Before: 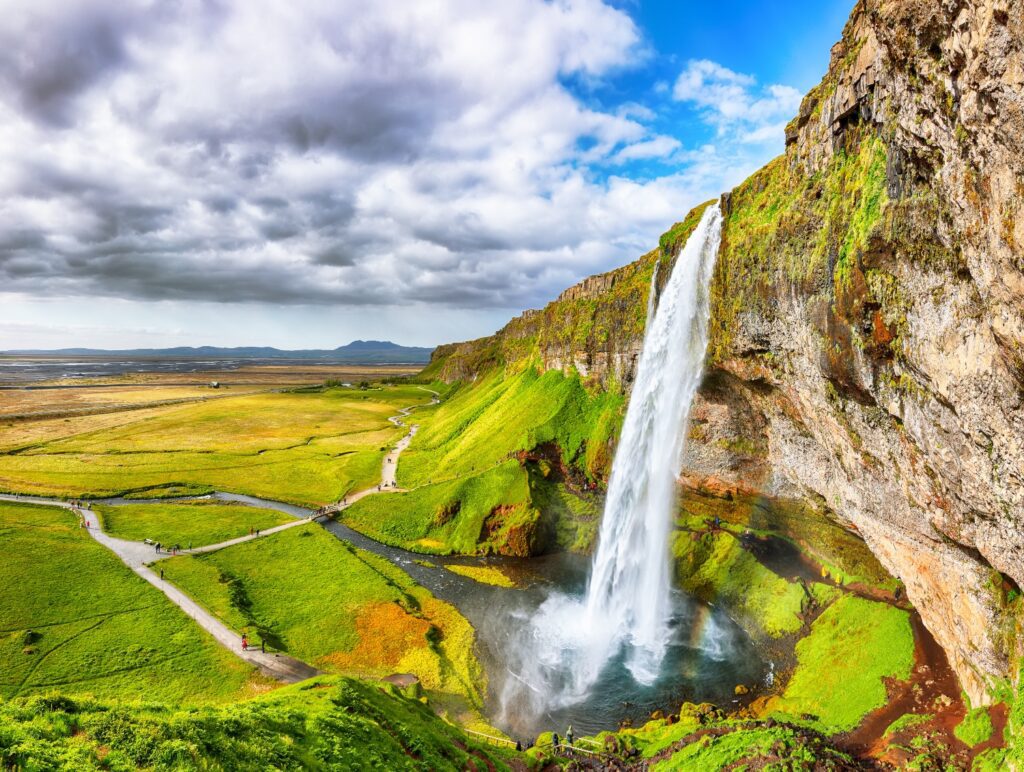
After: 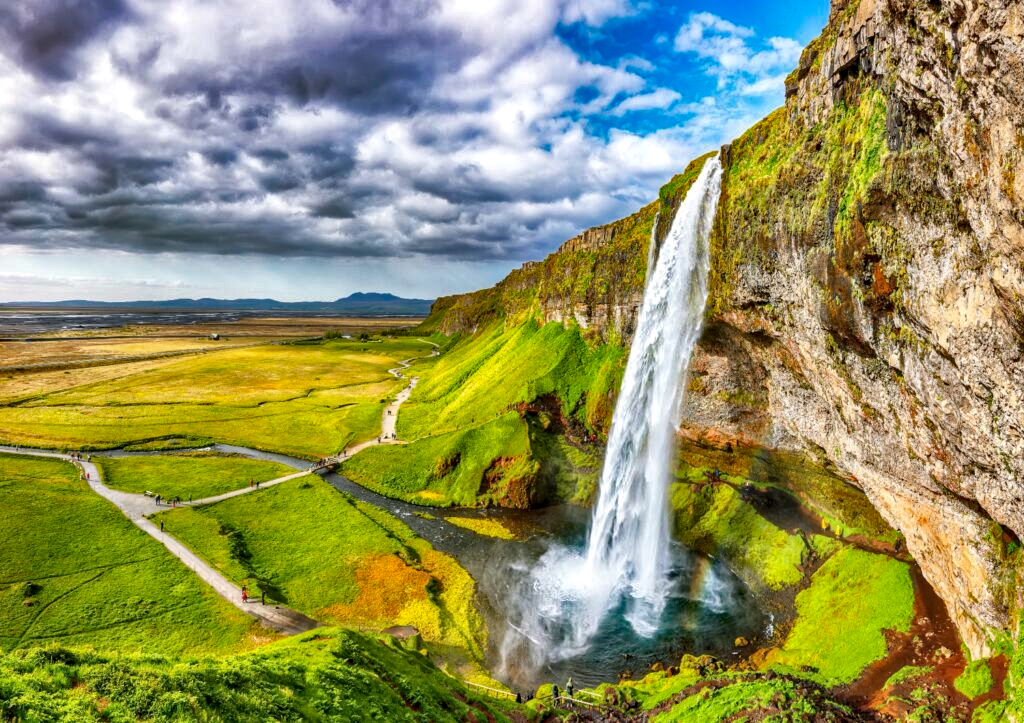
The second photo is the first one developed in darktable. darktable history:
crop and rotate: top 6.25%
local contrast: on, module defaults
haze removal: strength 0.5, distance 0.43, compatibility mode true, adaptive false
shadows and highlights: shadows 5, soften with gaussian
